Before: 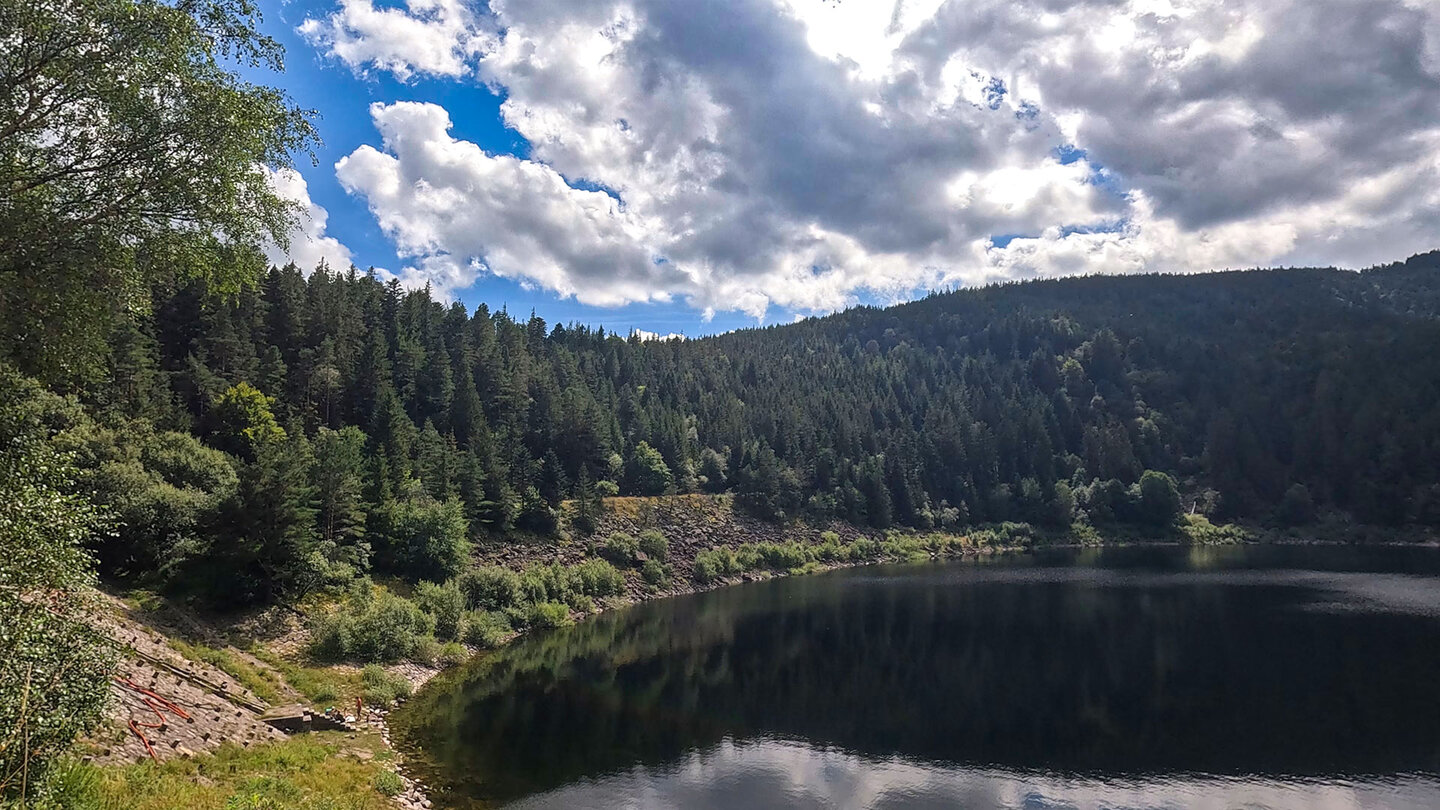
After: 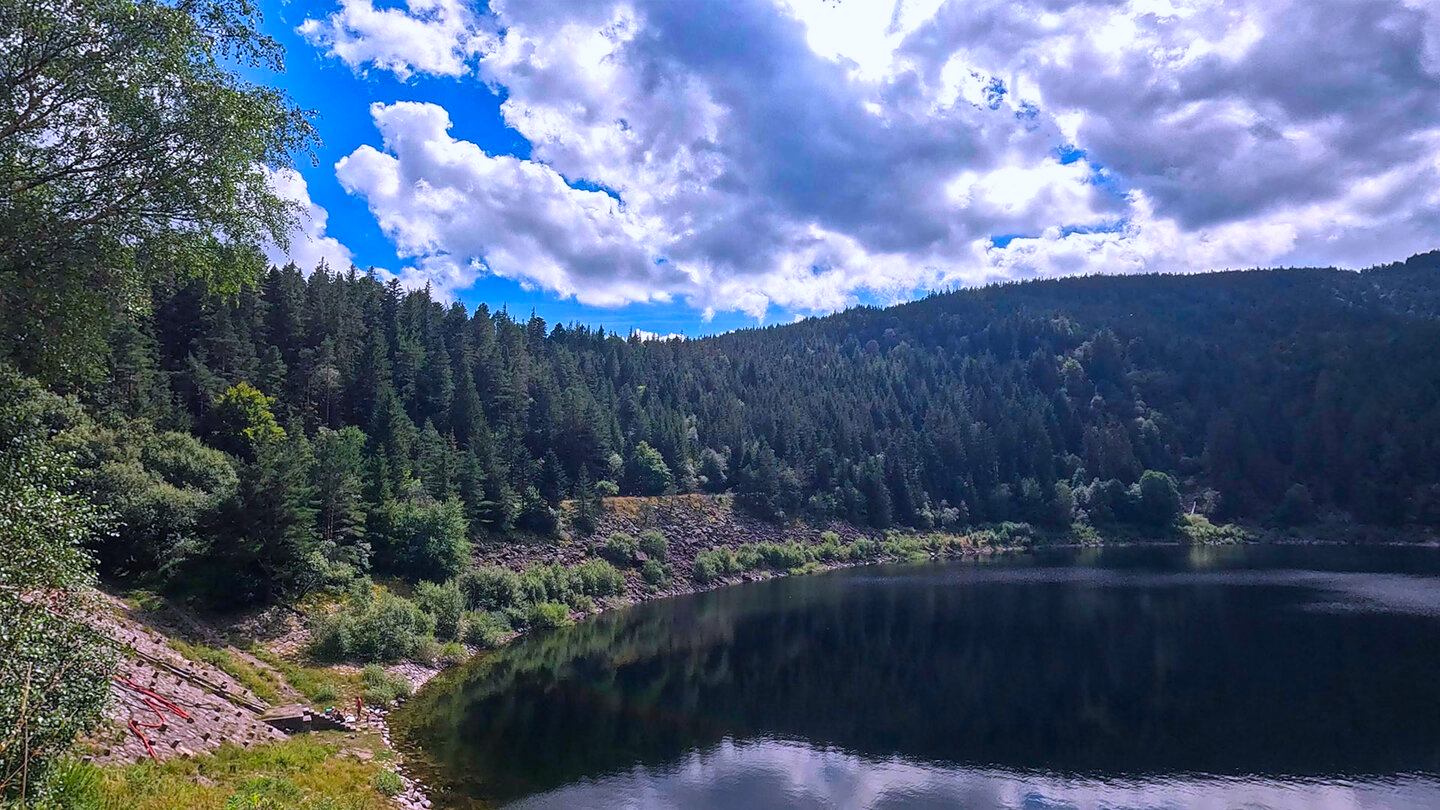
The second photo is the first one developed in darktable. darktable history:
color calibration: output R [0.946, 0.065, -0.013, 0], output G [-0.246, 1.264, -0.017, 0], output B [0.046, -0.098, 1.05, 0], illuminant as shot in camera, x 0.379, y 0.397, temperature 4142.45 K
color balance rgb: highlights gain › chroma 0.922%, highlights gain › hue 29.83°, linear chroma grading › global chroma 5.985%, perceptual saturation grading › global saturation 11.922%
